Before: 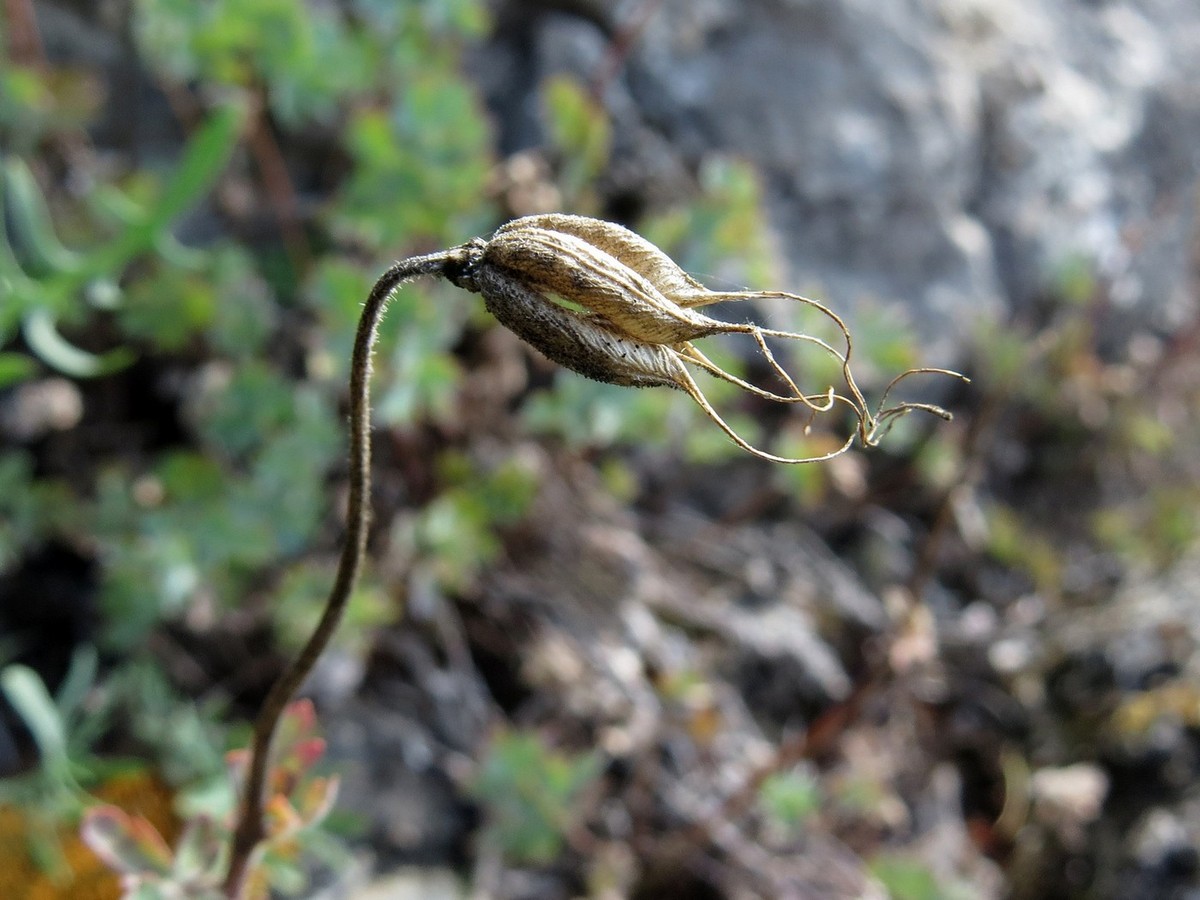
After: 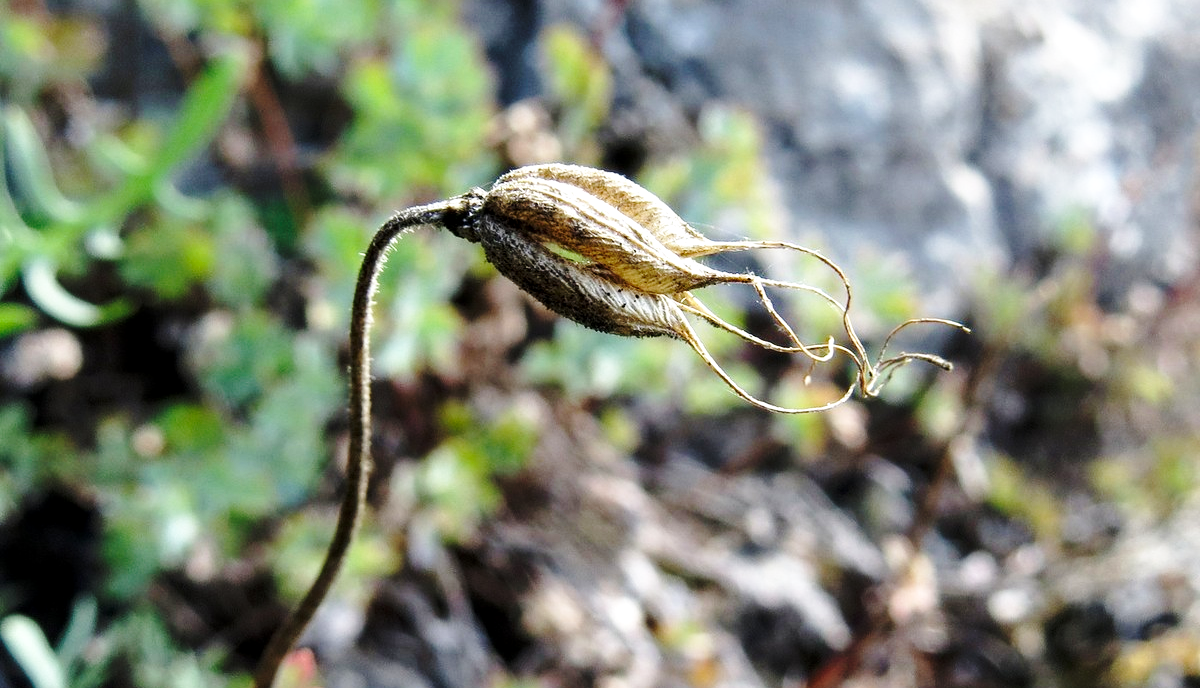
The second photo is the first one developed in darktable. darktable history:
crop: top 5.572%, bottom 17.919%
base curve: curves: ch0 [(0, 0) (0.036, 0.037) (0.121, 0.228) (0.46, 0.76) (0.859, 0.983) (1, 1)], preserve colors none
local contrast: highlights 107%, shadows 102%, detail 119%, midtone range 0.2
